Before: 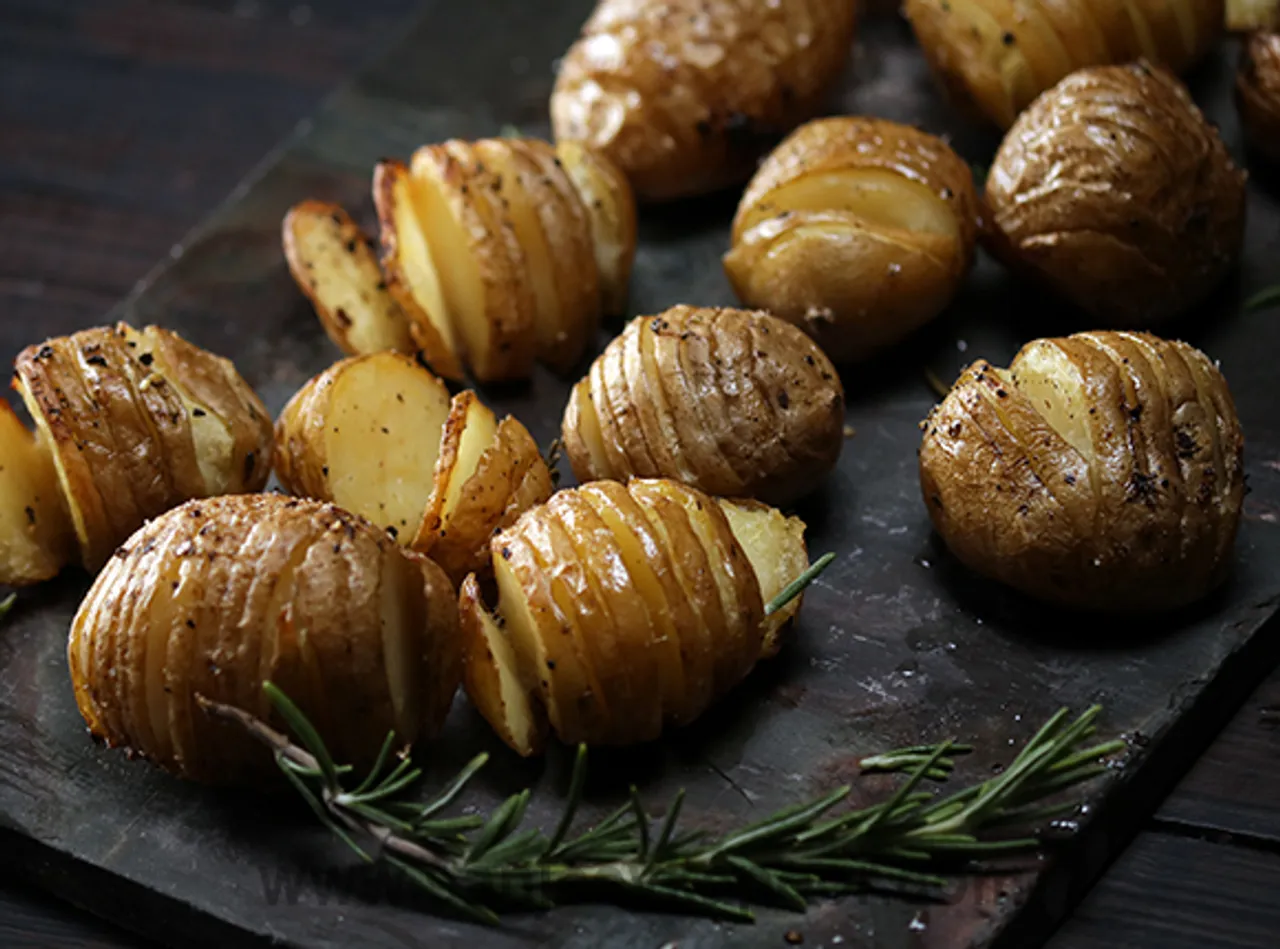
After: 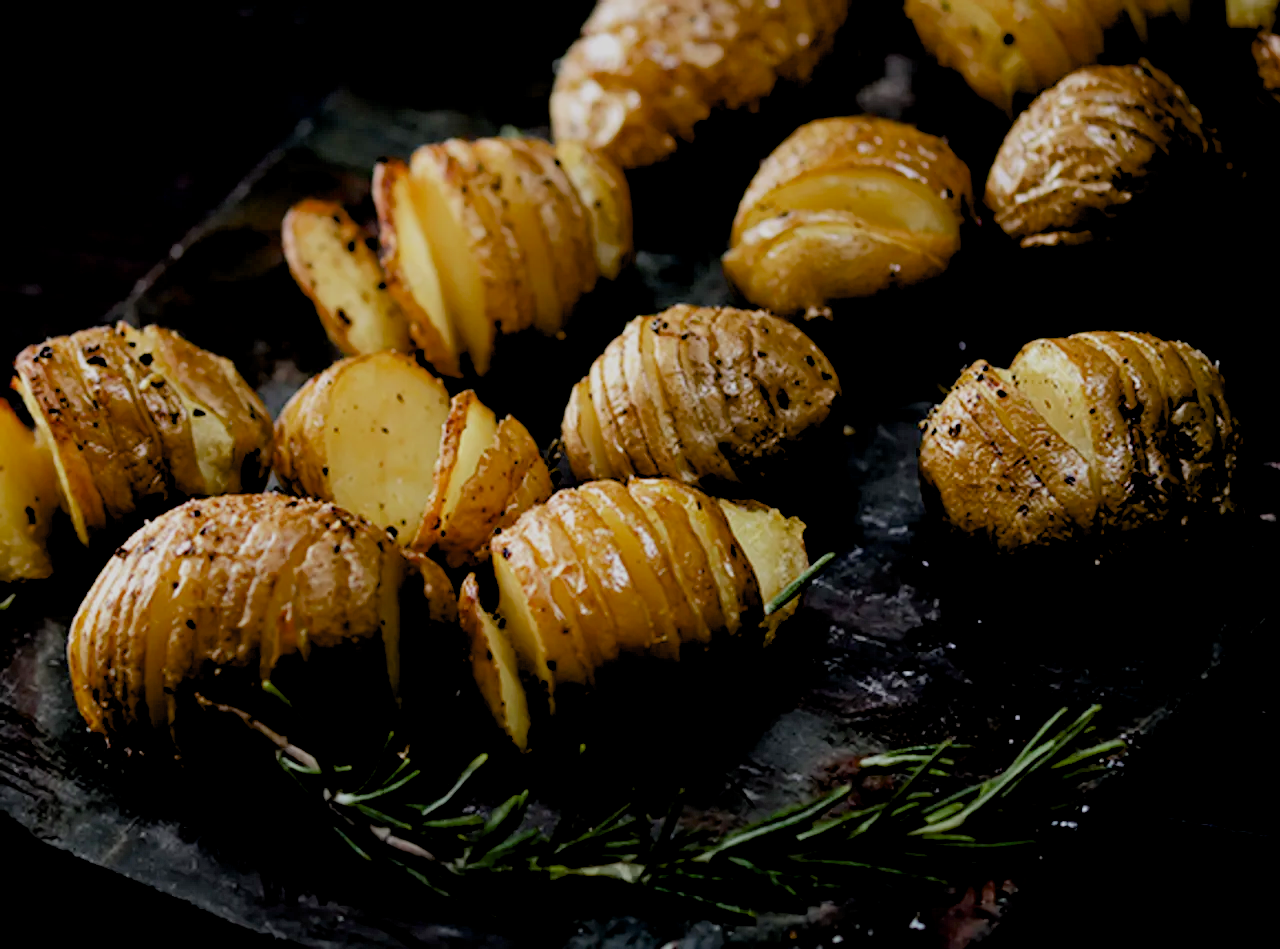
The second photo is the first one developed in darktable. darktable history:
filmic rgb: middle gray luminance 29.99%, black relative exposure -8.92 EV, white relative exposure 6.98 EV, target black luminance 0%, hardness 2.96, latitude 2.74%, contrast 0.96, highlights saturation mix 3.55%, shadows ↔ highlights balance 12.79%, add noise in highlights 0.001, preserve chrominance max RGB, color science v3 (2019), use custom middle-gray values true, contrast in highlights soft
exposure: black level correction 0.033, exposure 0.906 EV, compensate highlight preservation false
